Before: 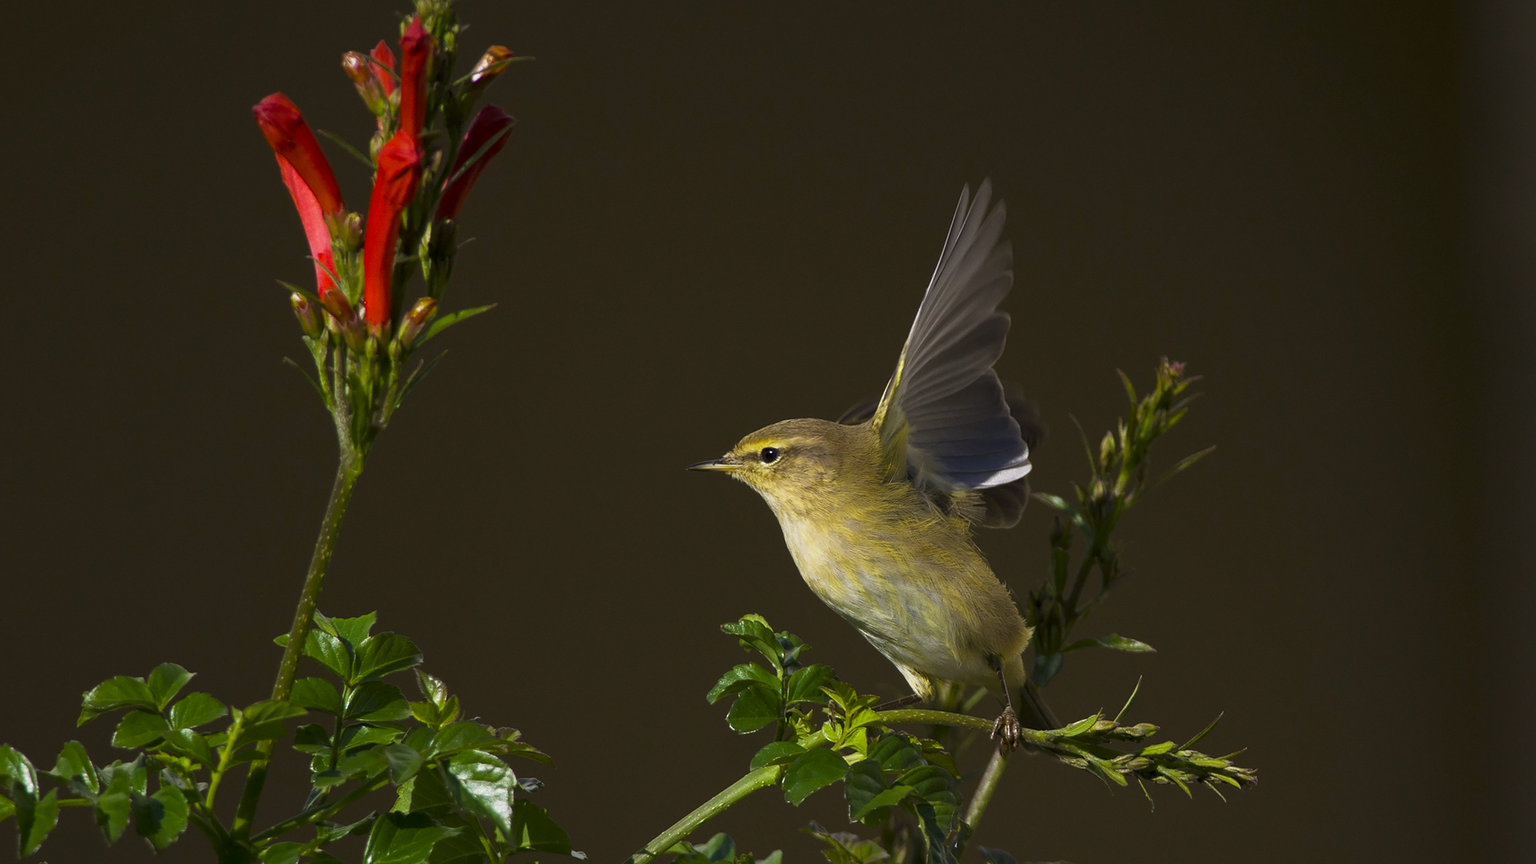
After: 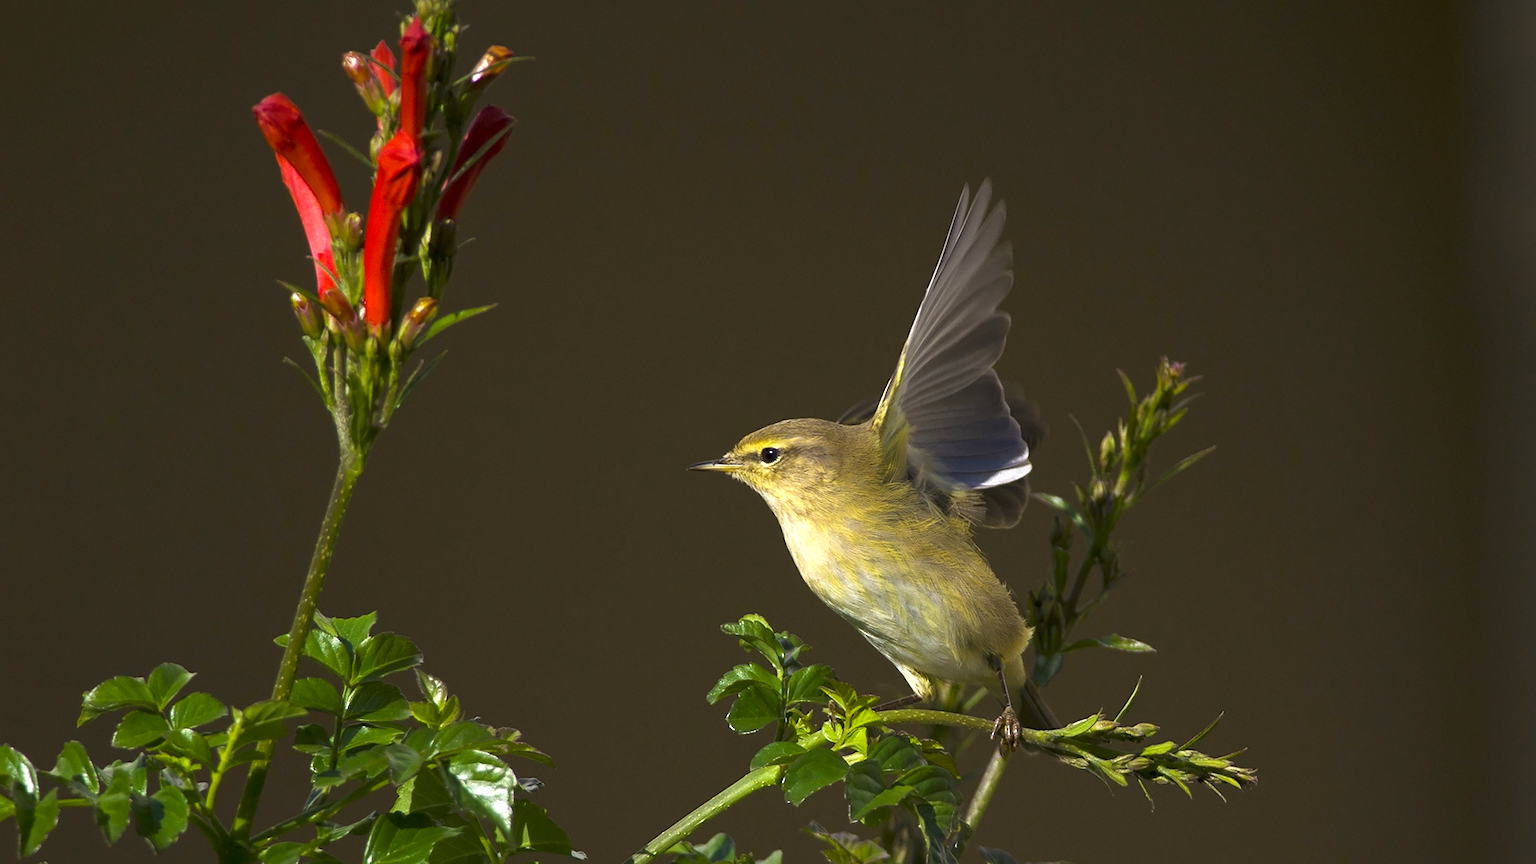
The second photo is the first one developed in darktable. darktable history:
exposure: exposure 0.701 EV, compensate highlight preservation false
